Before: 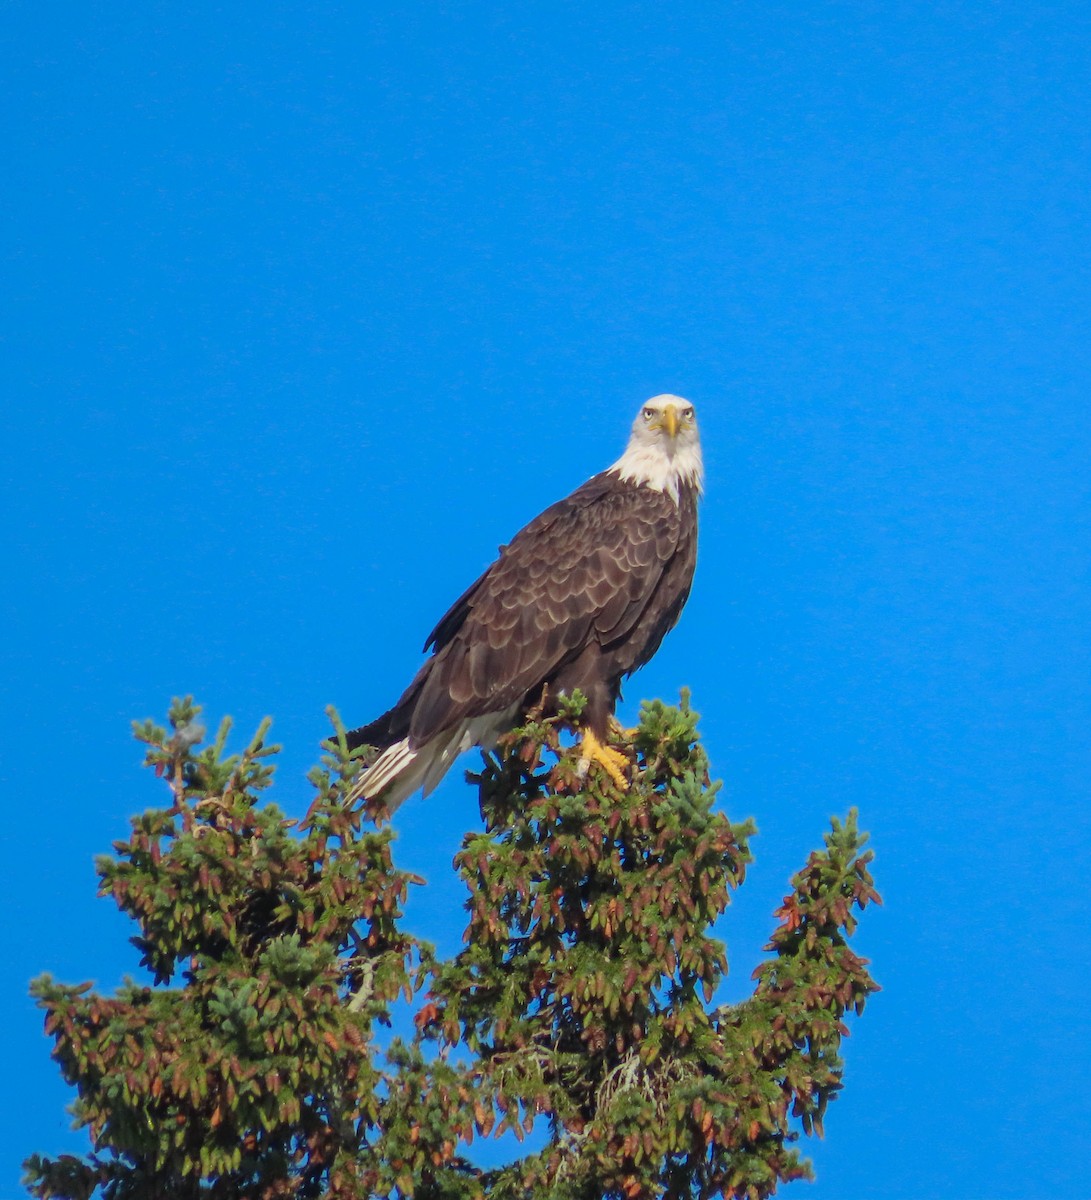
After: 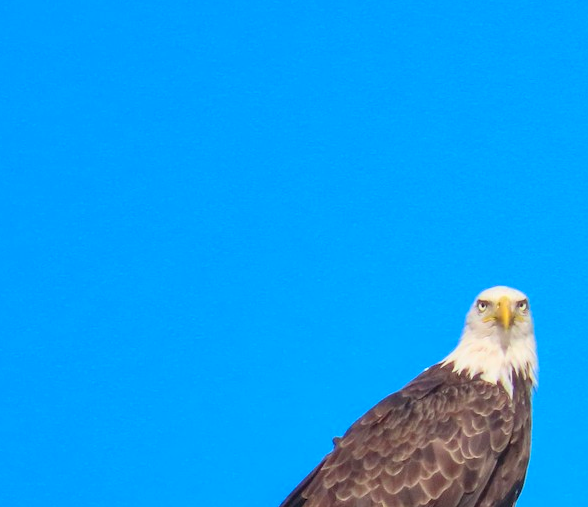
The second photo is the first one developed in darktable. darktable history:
shadows and highlights: low approximation 0.01, soften with gaussian
crop: left 15.306%, top 9.065%, right 30.789%, bottom 48.638%
contrast brightness saturation: contrast 0.2, brightness 0.16, saturation 0.22
